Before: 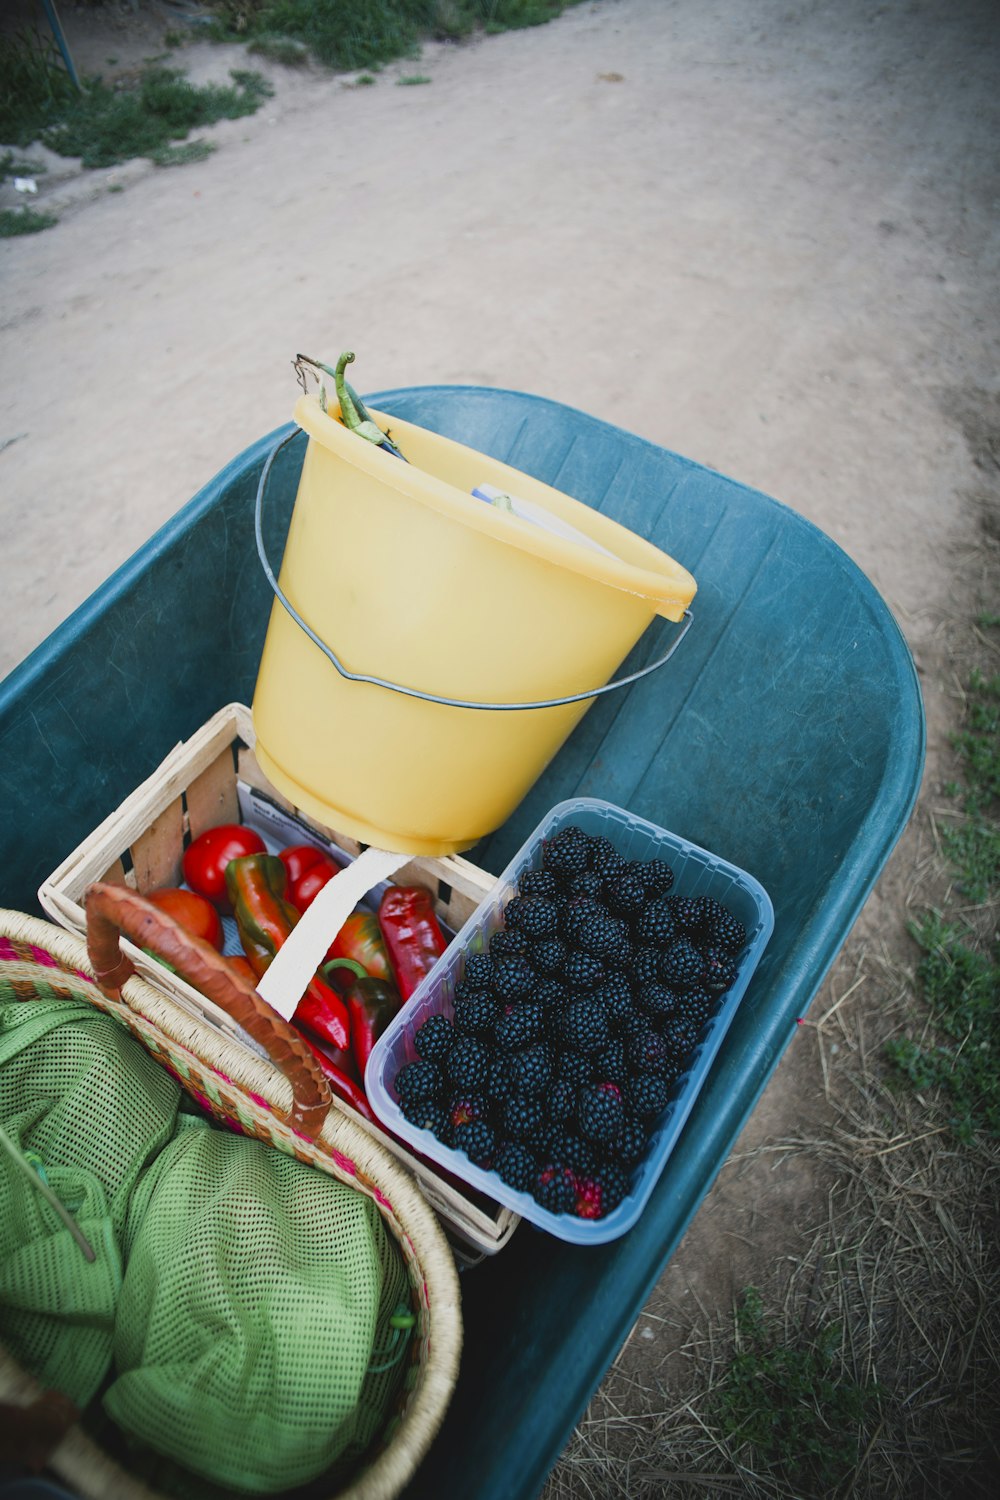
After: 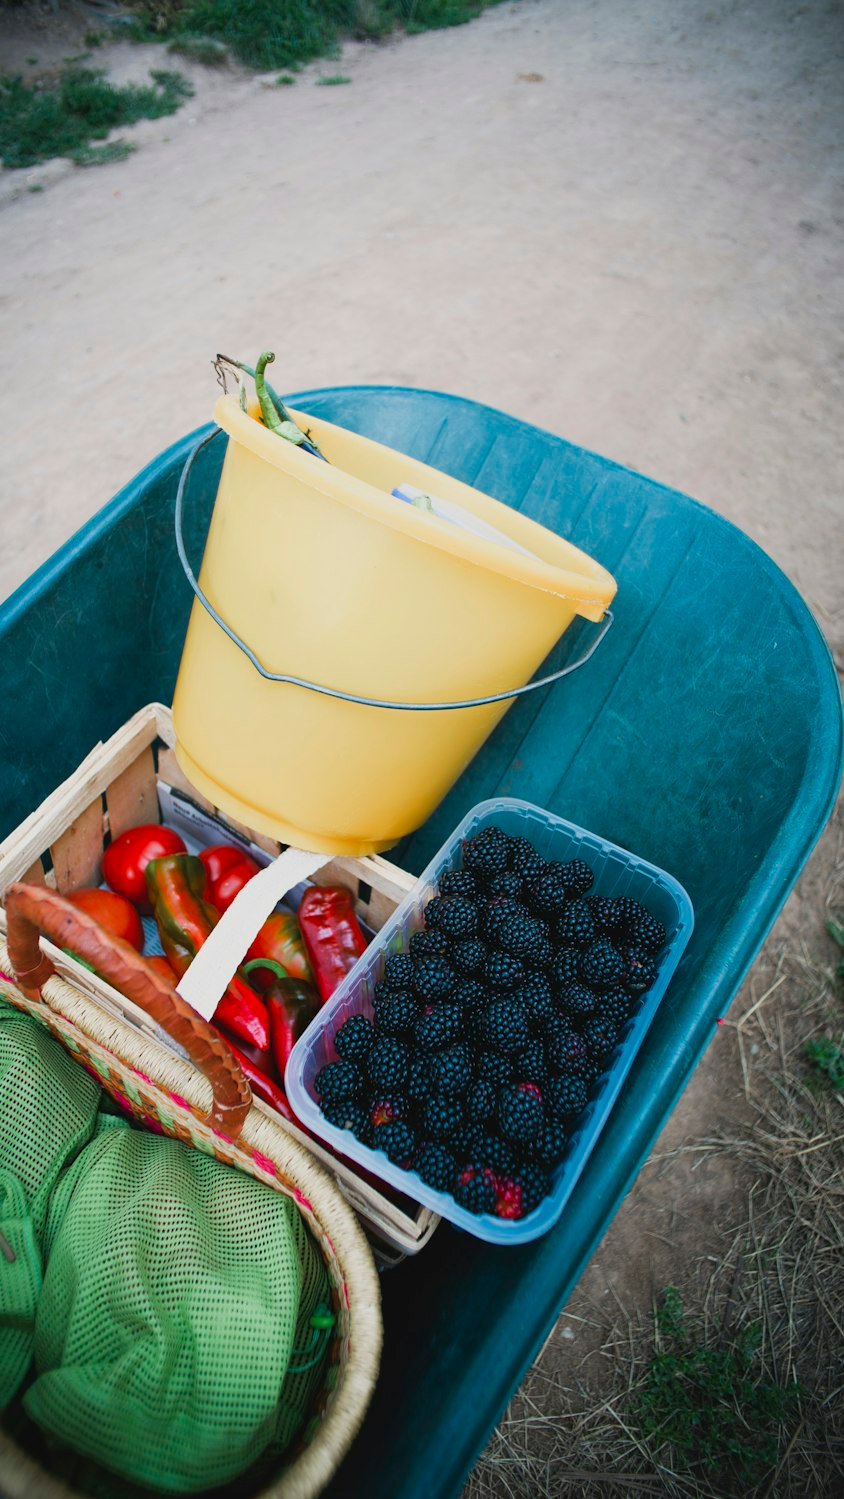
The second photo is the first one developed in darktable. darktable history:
shadows and highlights: radius 329.28, shadows 54.37, highlights -99.35, compress 94.27%, soften with gaussian
crop: left 8.031%, right 7.493%
